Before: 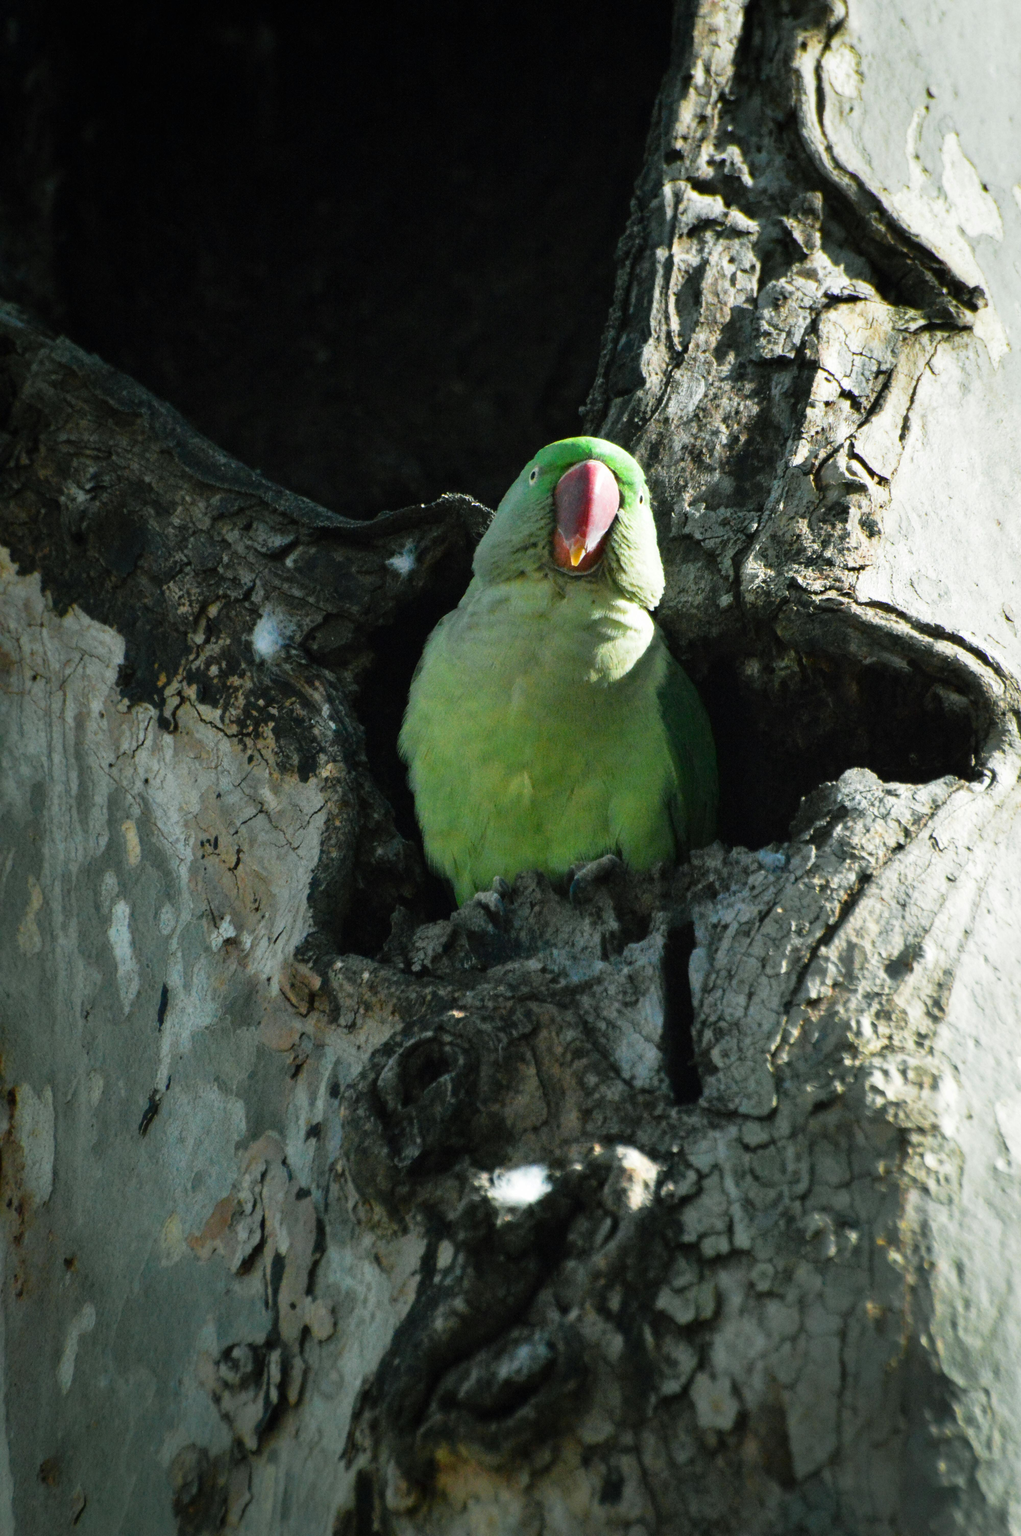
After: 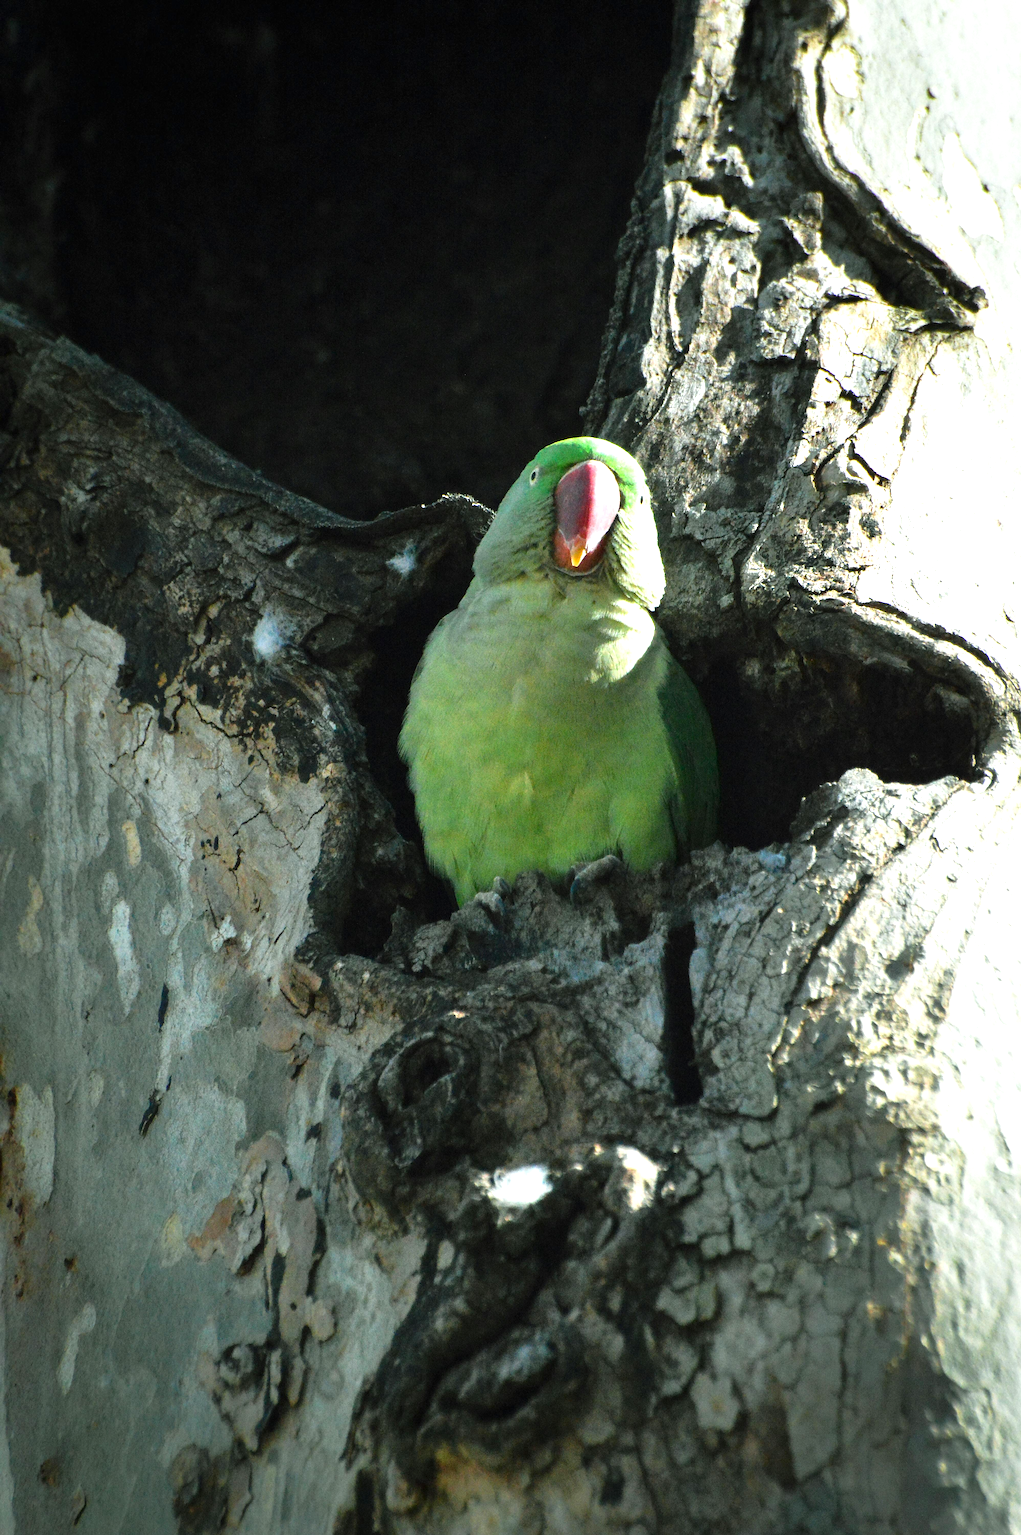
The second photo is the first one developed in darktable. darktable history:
sharpen: on, module defaults
exposure: exposure 0.606 EV, compensate highlight preservation false
